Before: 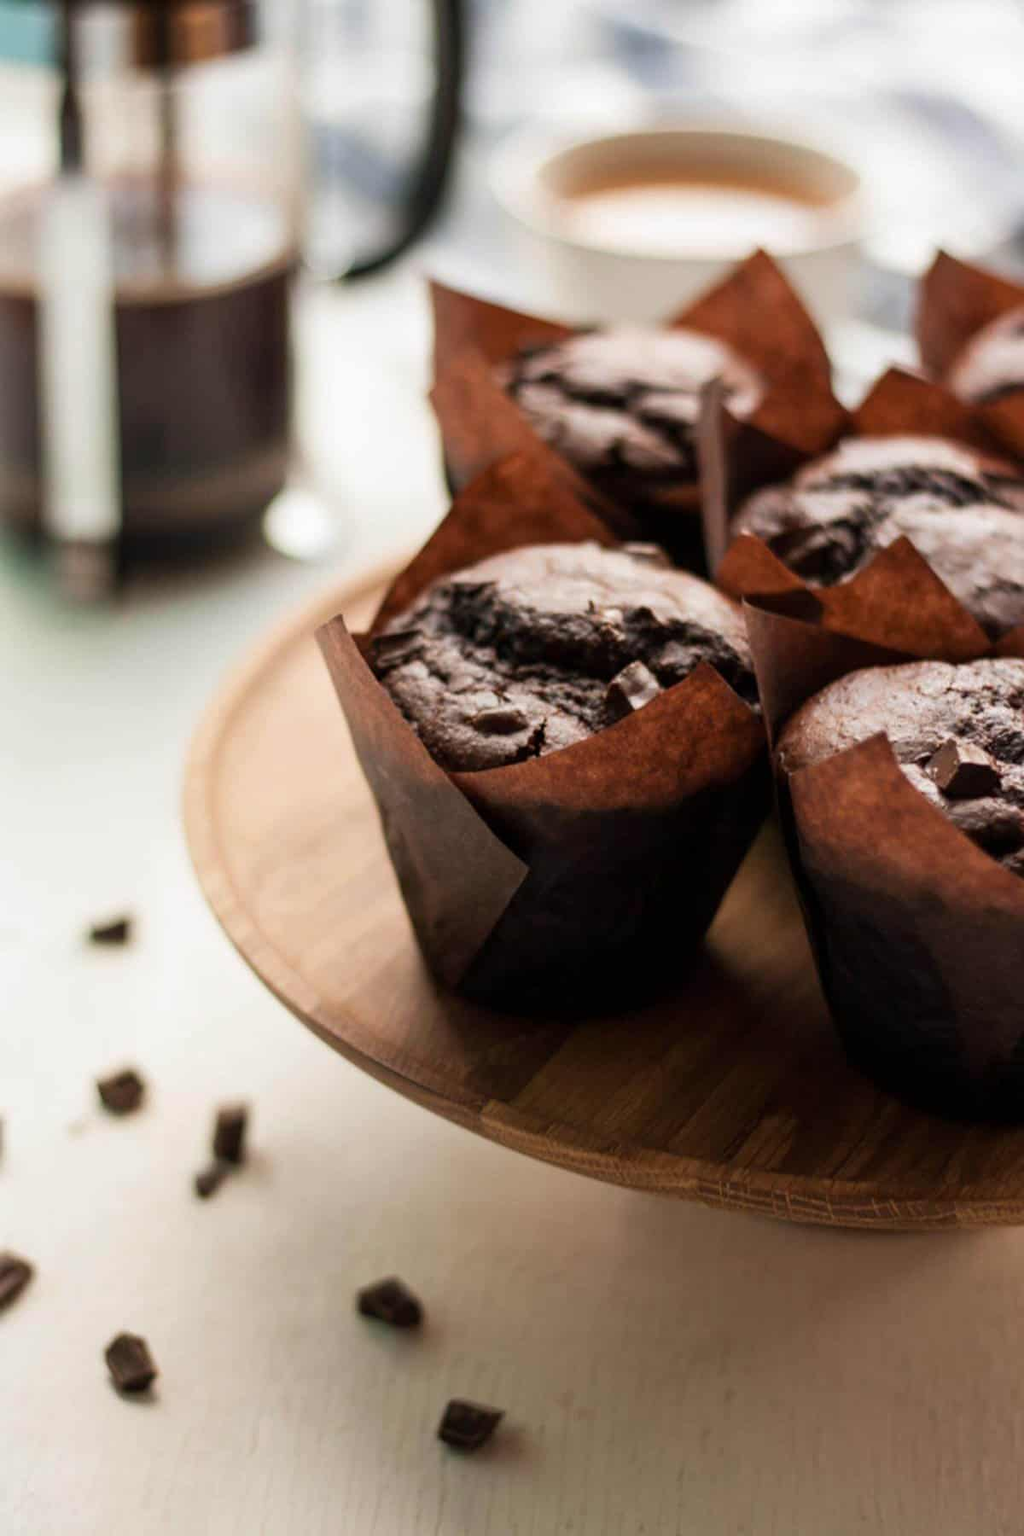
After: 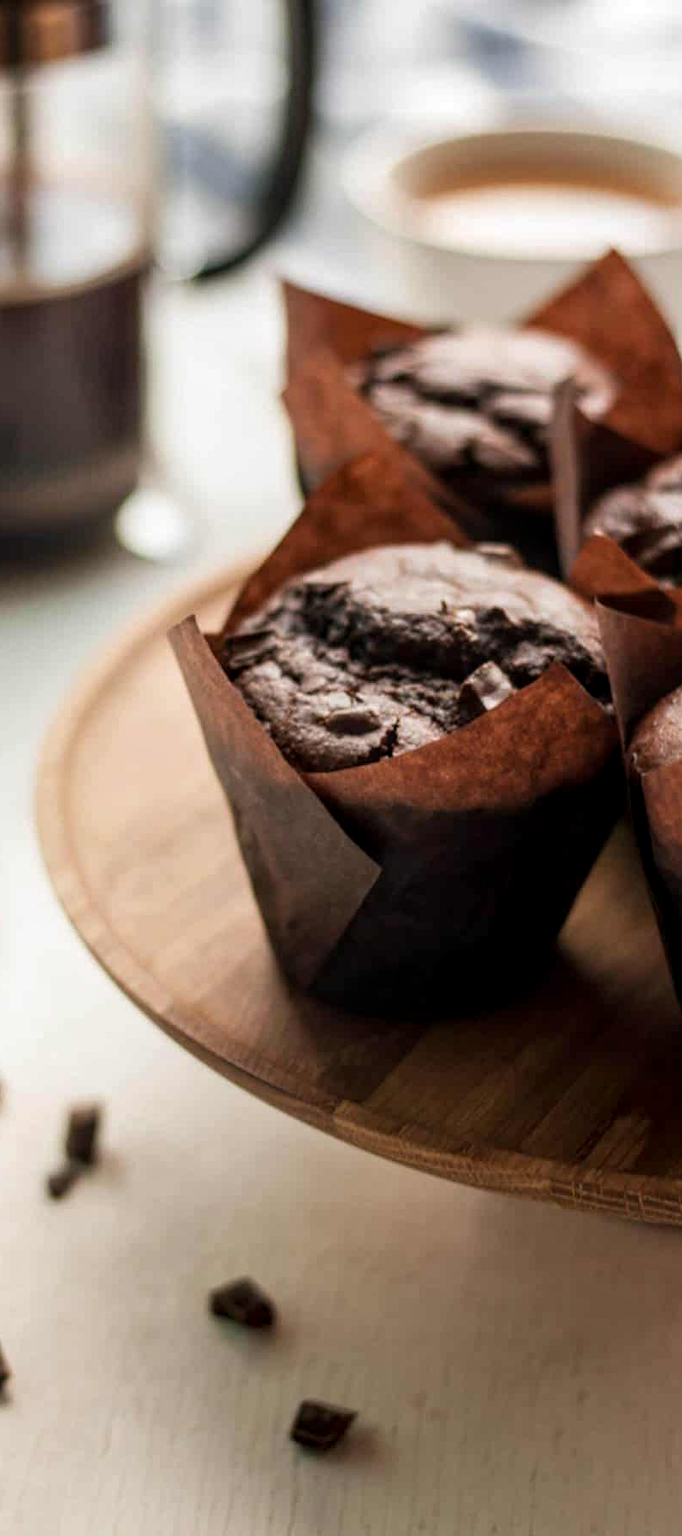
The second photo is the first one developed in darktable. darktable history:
crop and rotate: left 14.436%, right 18.898%
local contrast: on, module defaults
